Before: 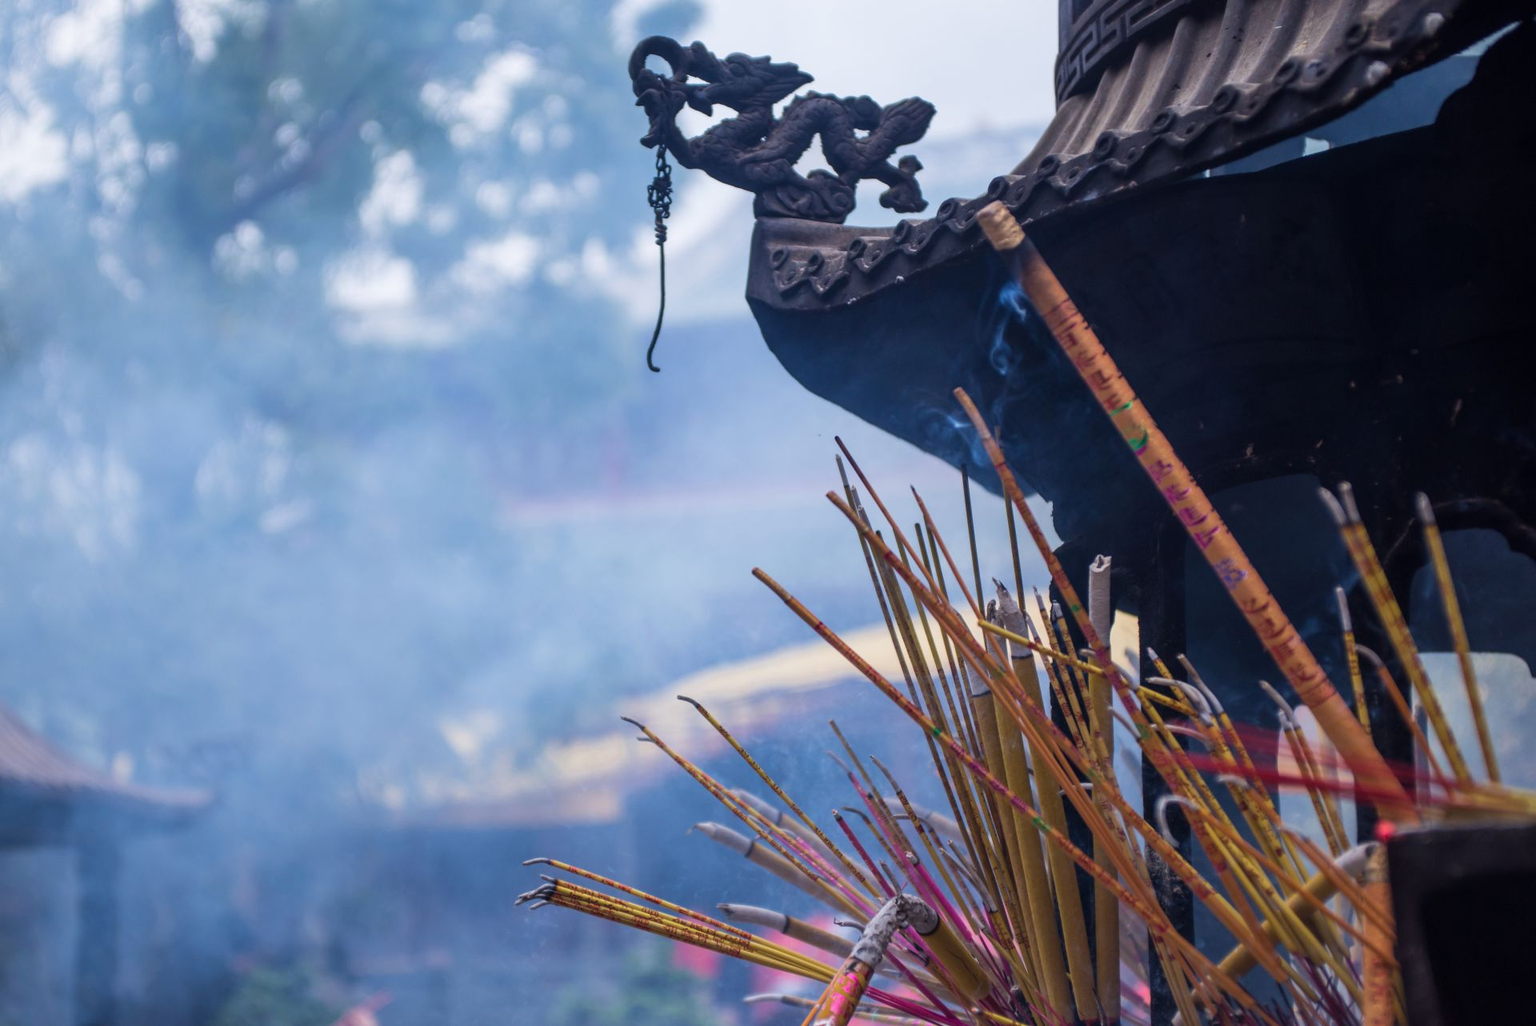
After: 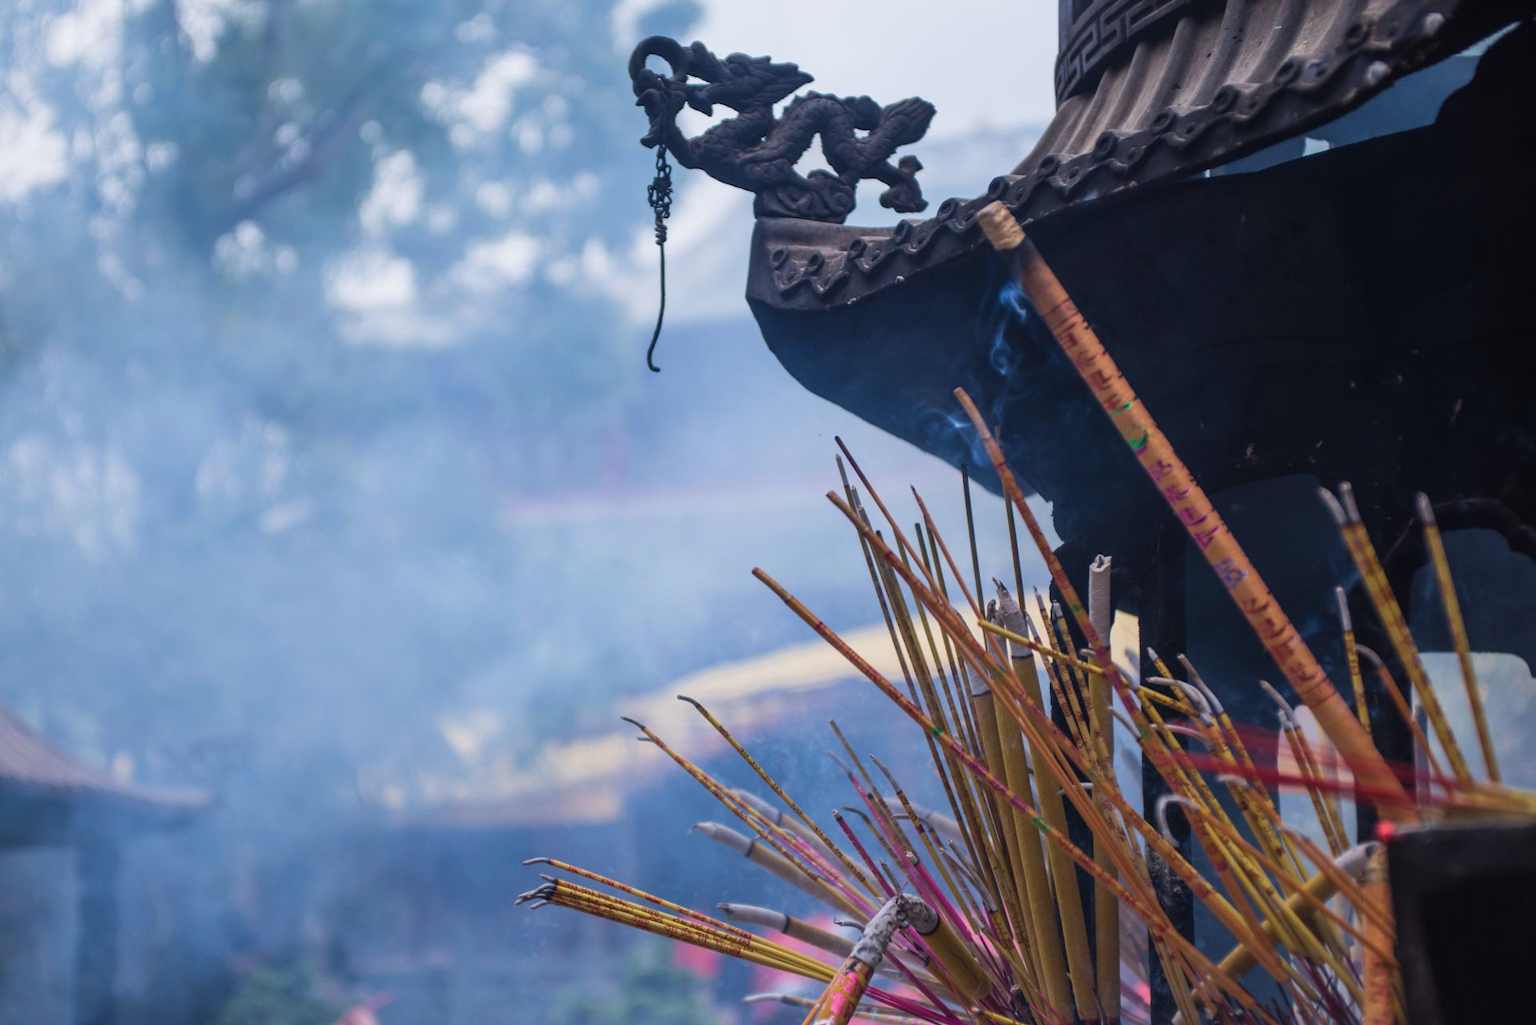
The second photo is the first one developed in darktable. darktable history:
color balance rgb: shadows lift › luminance -10.105%, shadows lift › chroma 0.938%, shadows lift › hue 112.46°, global offset › luminance 0.223%, perceptual saturation grading › global saturation -3.774%, perceptual brilliance grading › global brilliance 1.574%, perceptual brilliance grading › highlights -3.801%, global vibrance 11.24%
